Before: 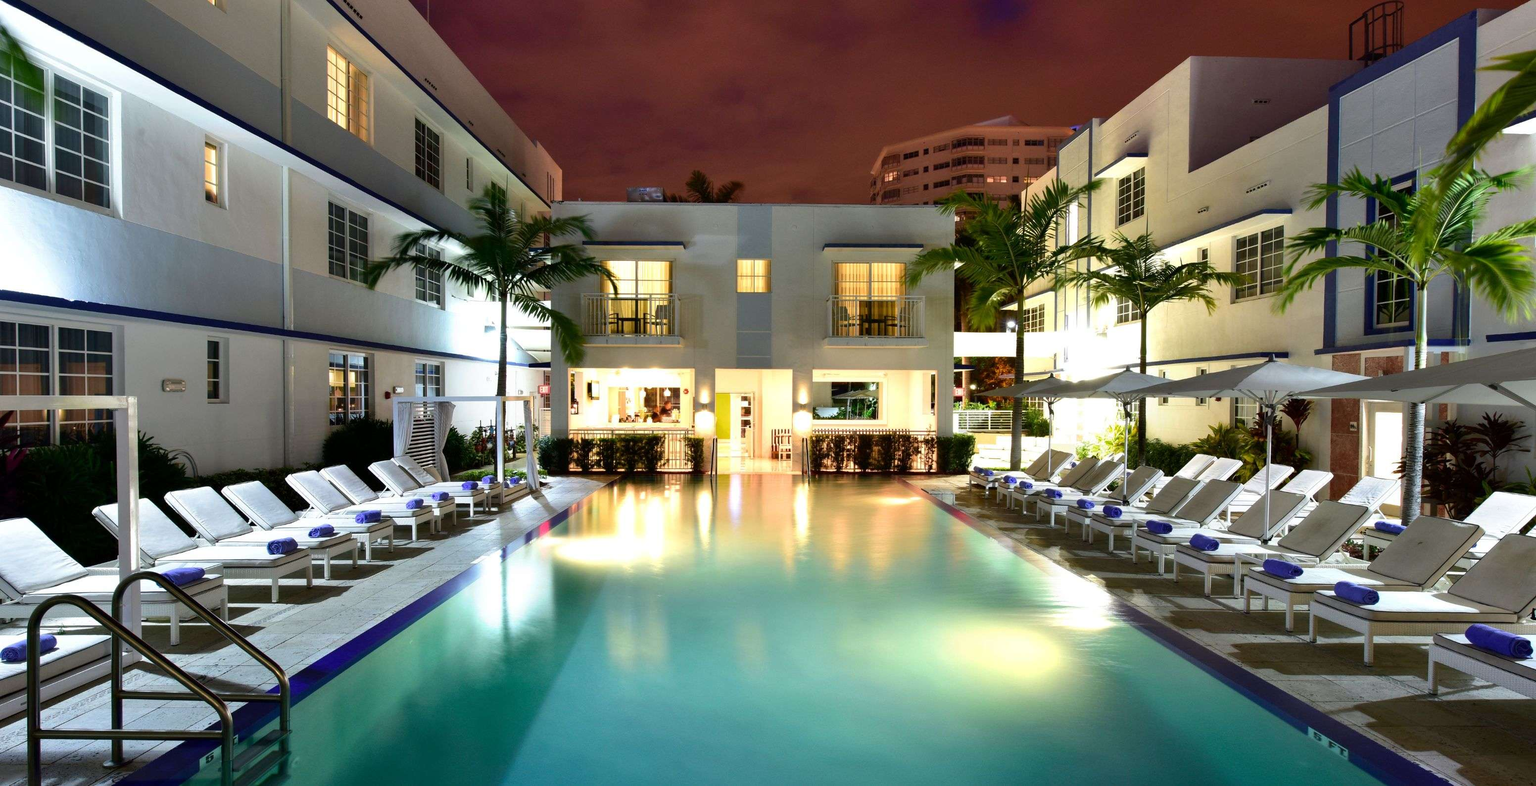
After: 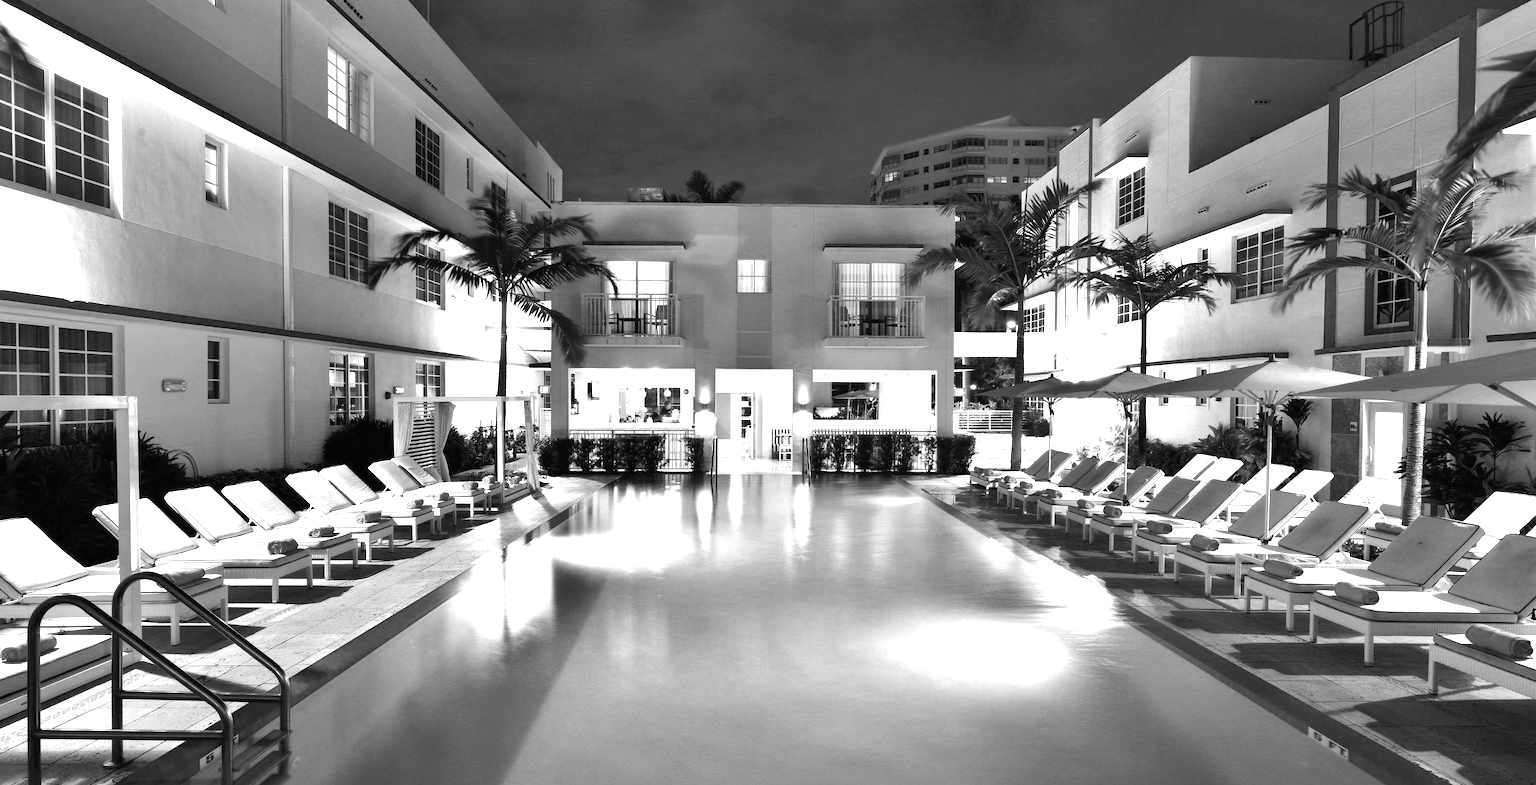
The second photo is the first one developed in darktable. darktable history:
shadows and highlights: shadows 5, soften with gaussian
exposure: black level correction -0.001, exposure 0.9 EV, compensate exposure bias true, compensate highlight preservation false
color calibration: output gray [0.246, 0.254, 0.501, 0], gray › normalize channels true, illuminant same as pipeline (D50), adaptation XYZ, x 0.346, y 0.359, gamut compression 0
